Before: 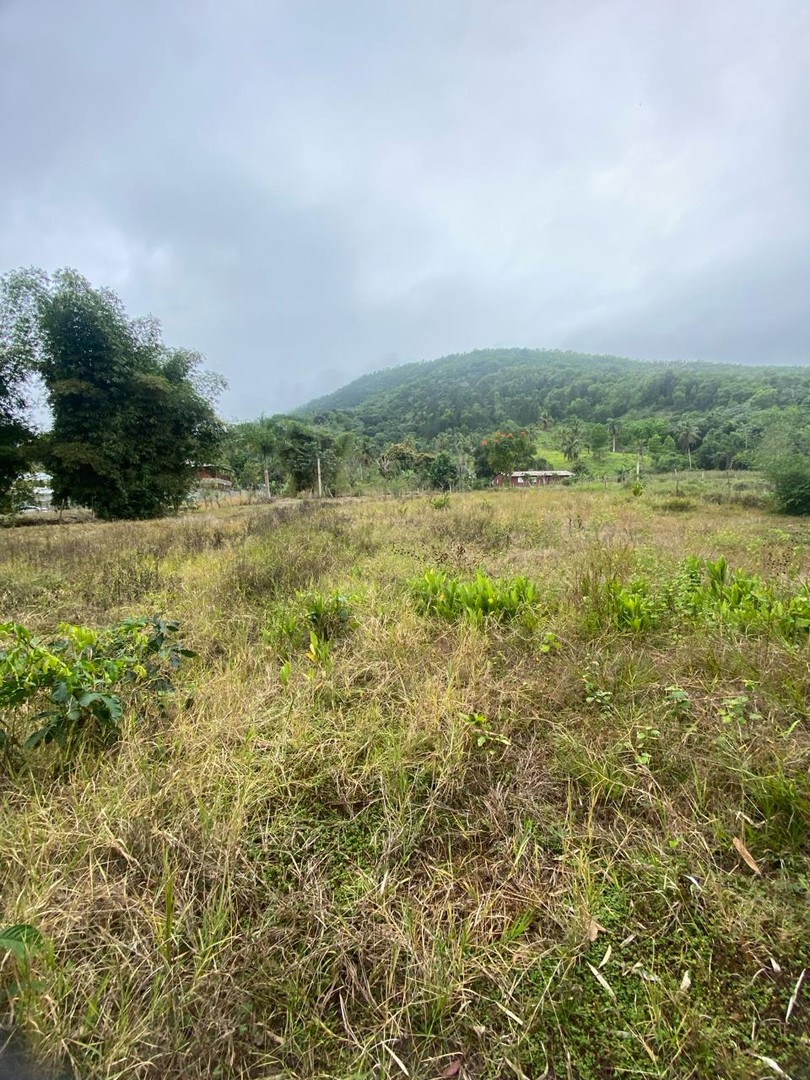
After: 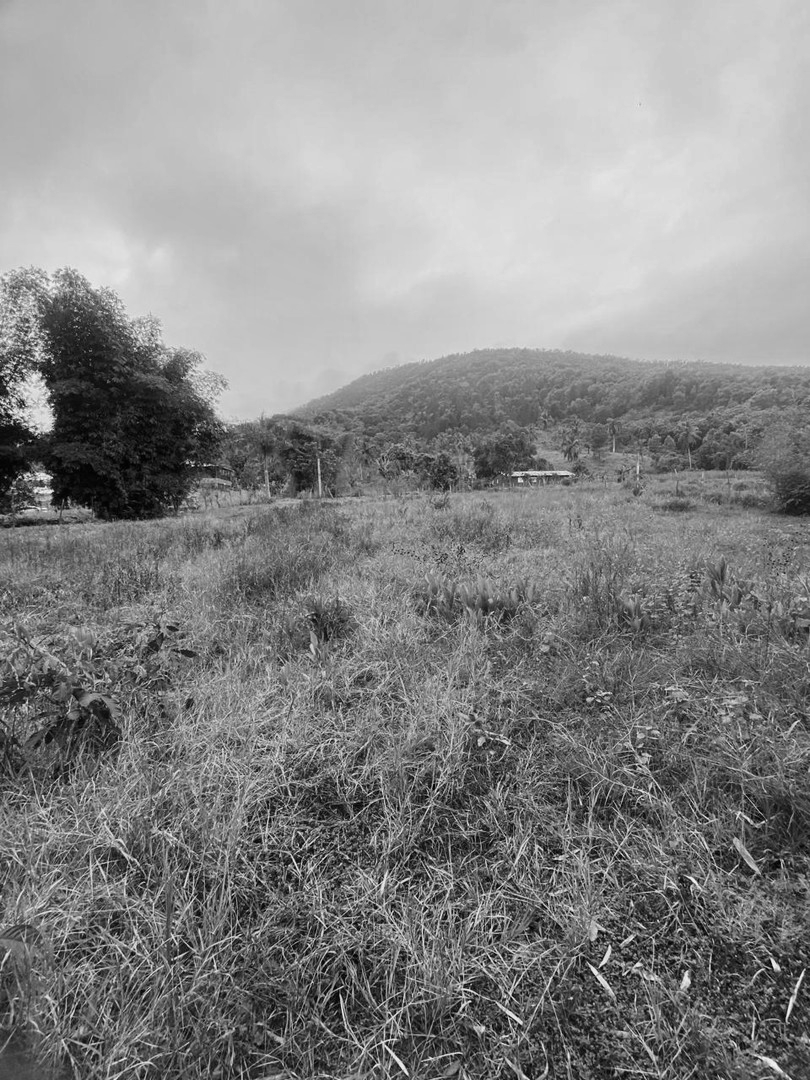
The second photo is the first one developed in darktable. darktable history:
color calibration: output gray [0.246, 0.254, 0.501, 0], x 0.342, y 0.356, temperature 5114.54 K
shadows and highlights: shadows 47.24, highlights -41.54, soften with gaussian
